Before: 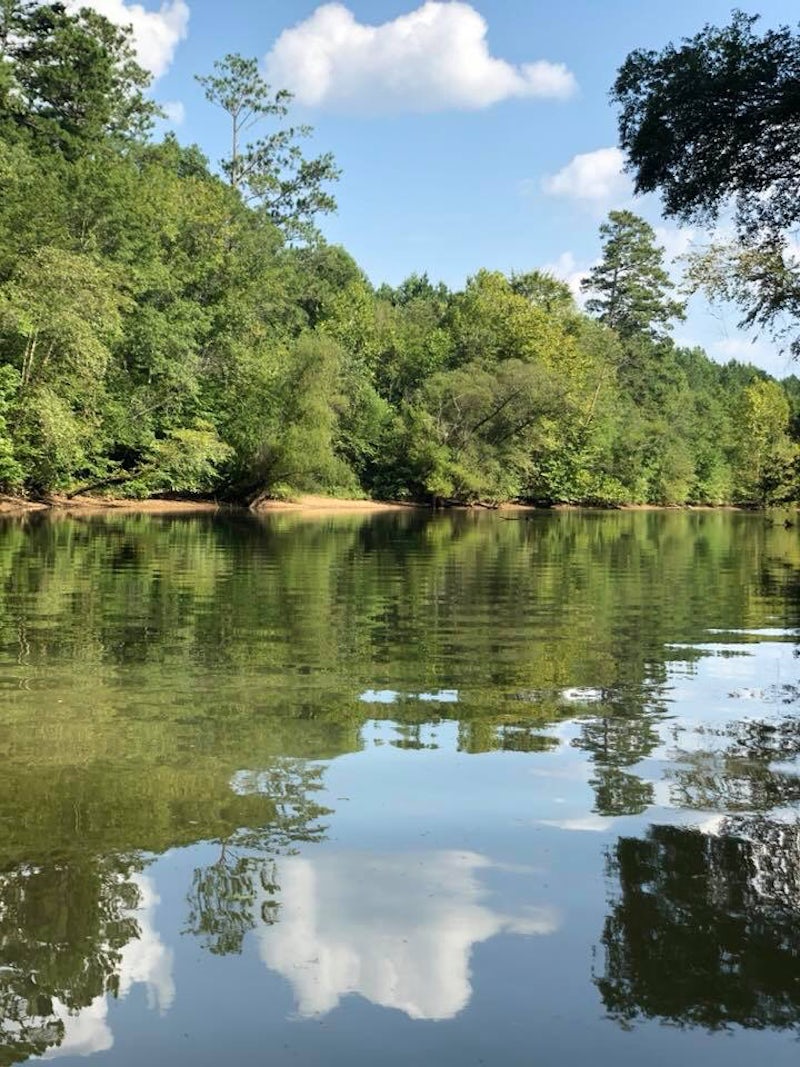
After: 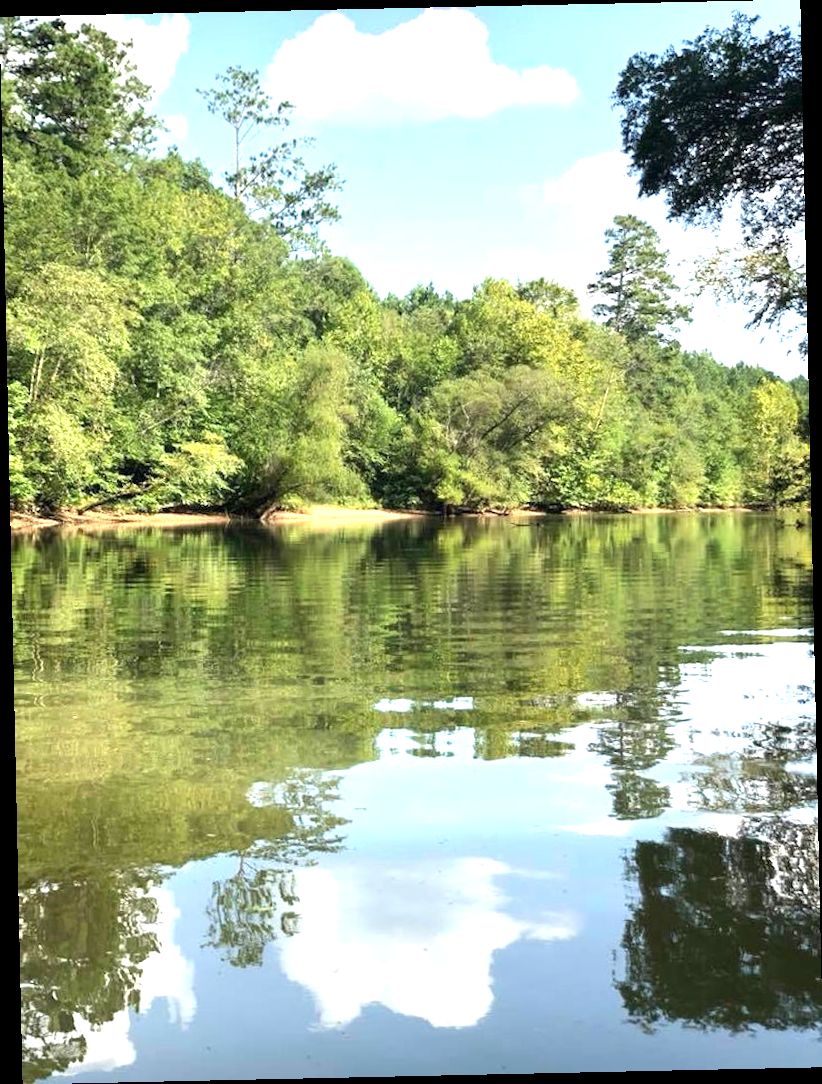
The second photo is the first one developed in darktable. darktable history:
exposure: exposure 1.061 EV, compensate highlight preservation false
rotate and perspective: rotation -1.24°, automatic cropping off
